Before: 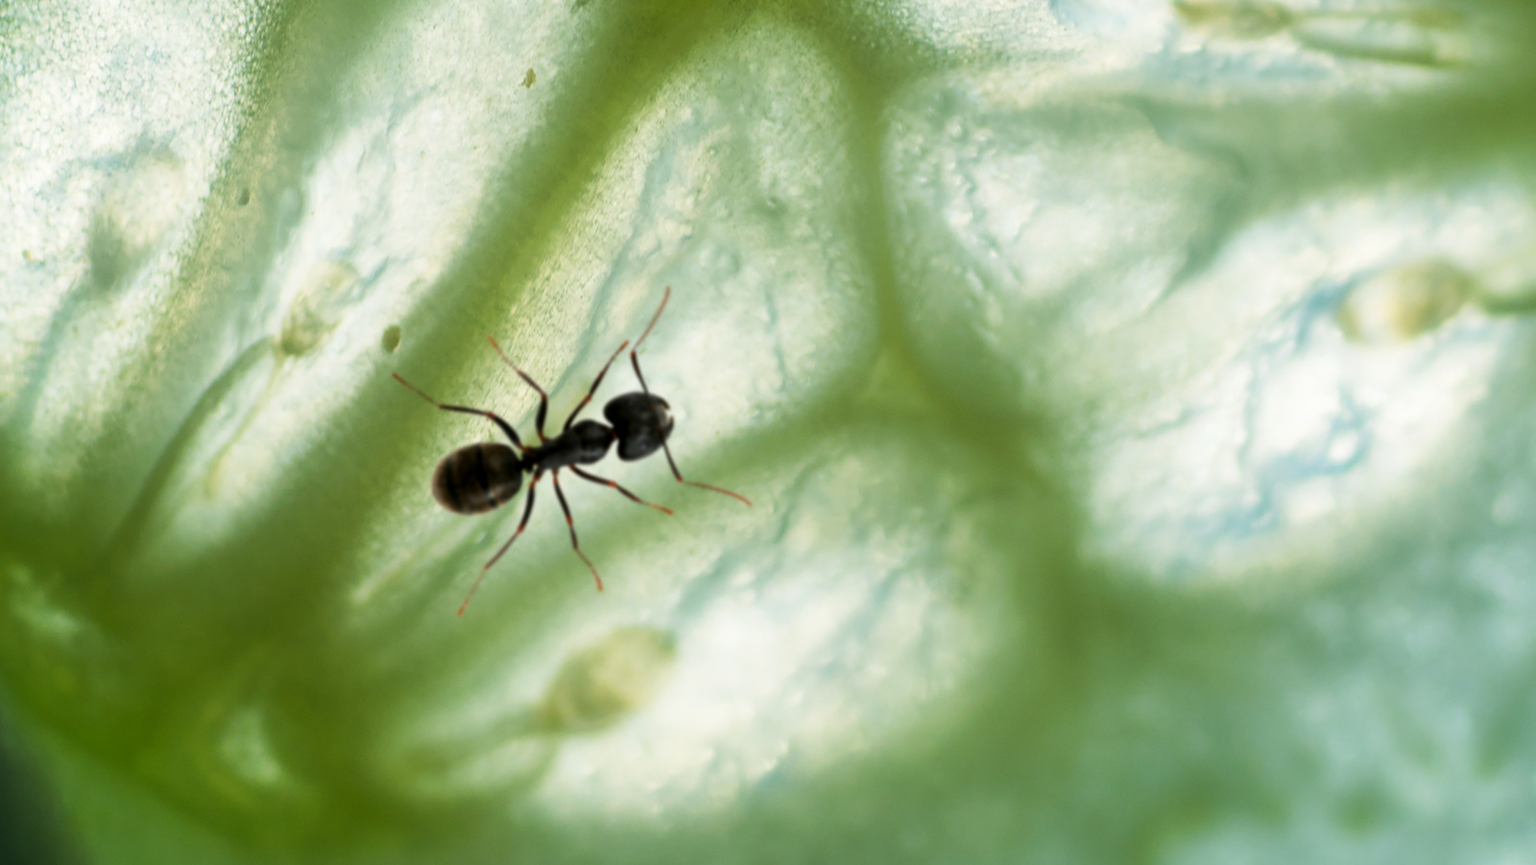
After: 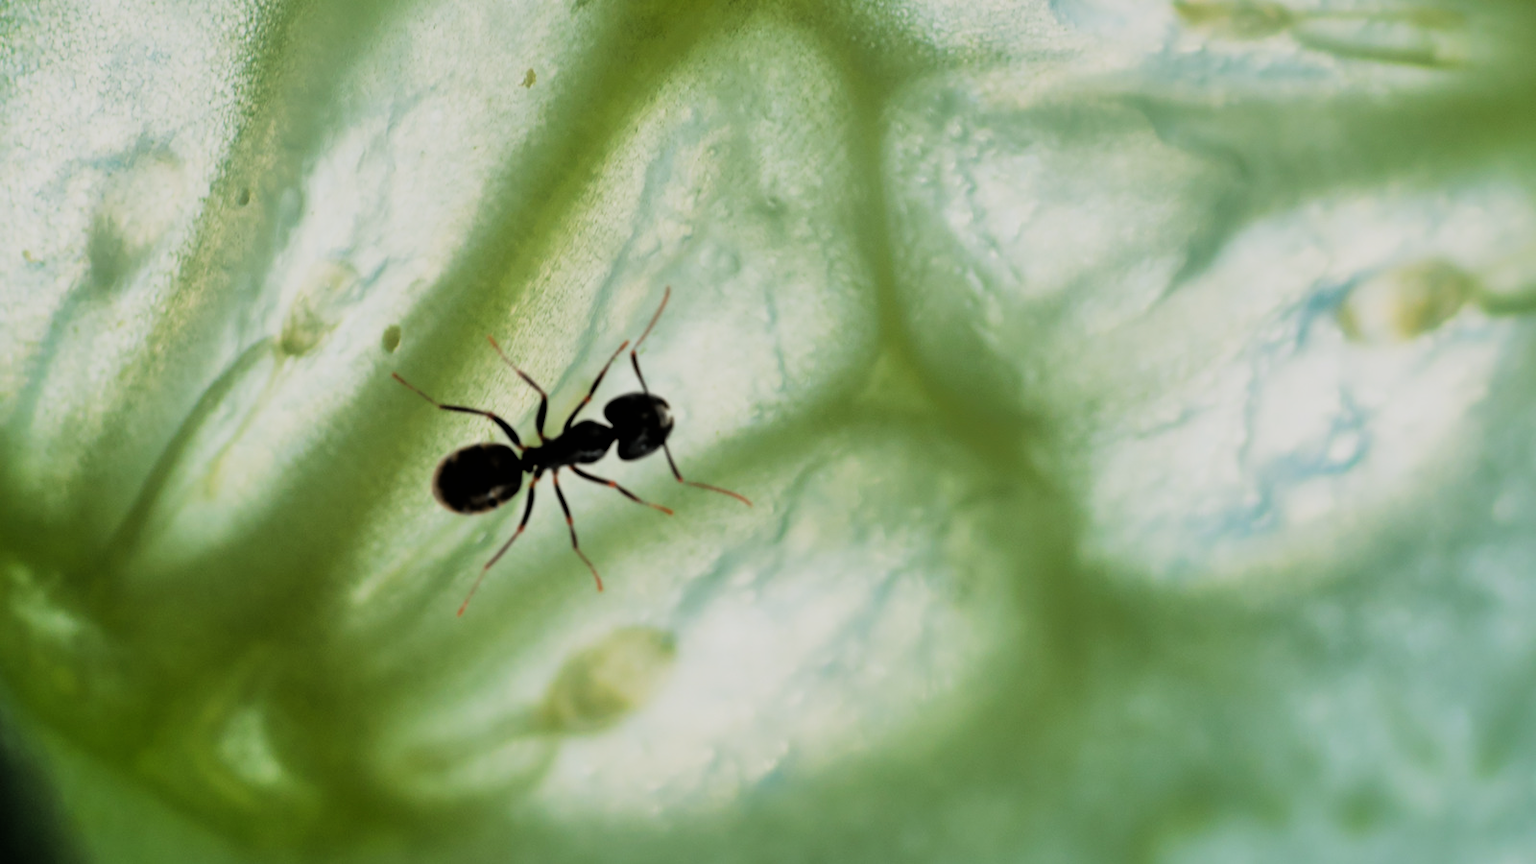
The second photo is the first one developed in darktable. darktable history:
filmic rgb: black relative exposure -5 EV, hardness 2.88, contrast 1.4
shadows and highlights: shadows 30
